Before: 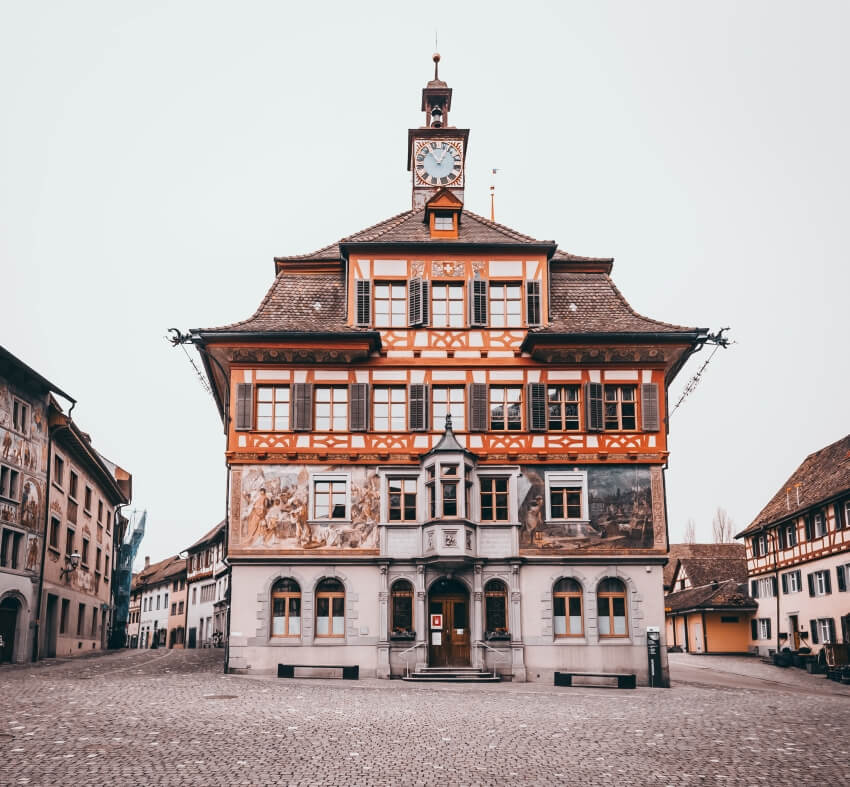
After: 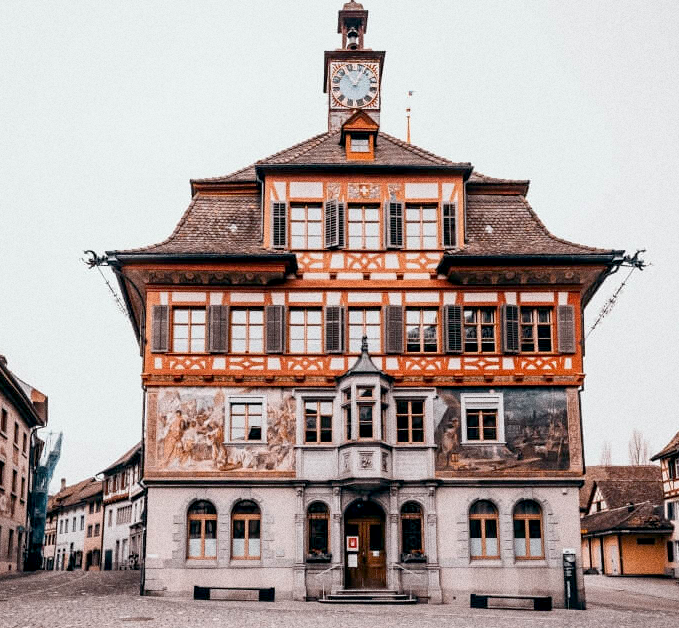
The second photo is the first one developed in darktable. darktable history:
exposure: black level correction 0.012, compensate highlight preservation false
crop and rotate: left 10.071%, top 10.071%, right 10.02%, bottom 10.02%
grain: coarseness 0.09 ISO, strength 40%
